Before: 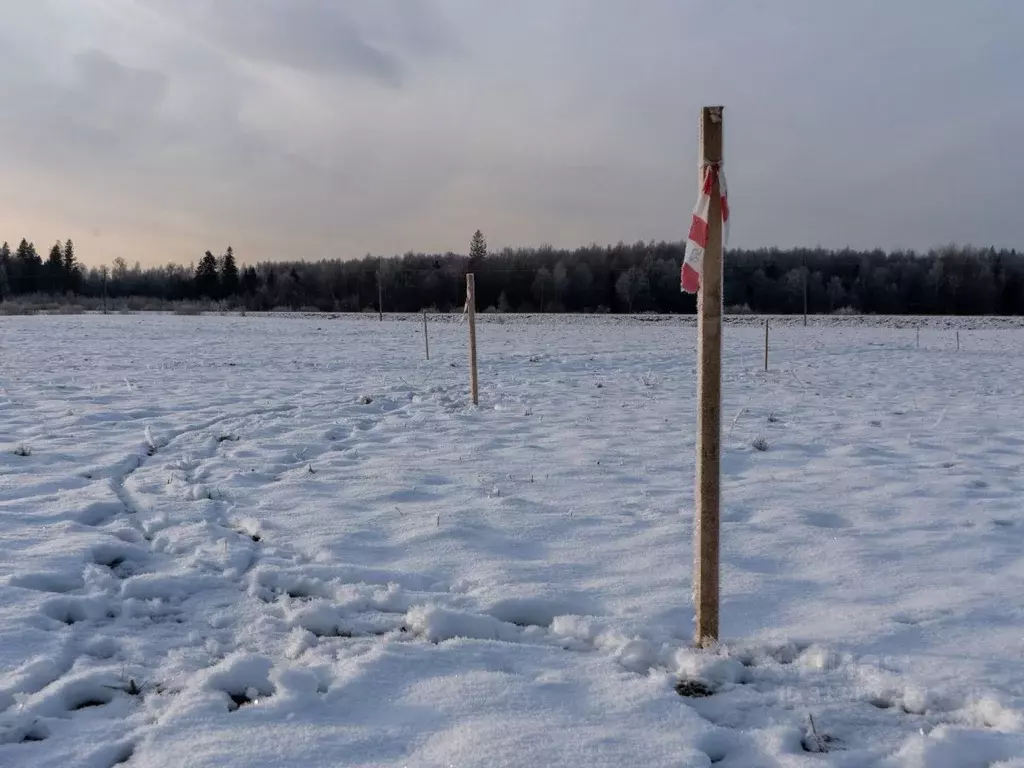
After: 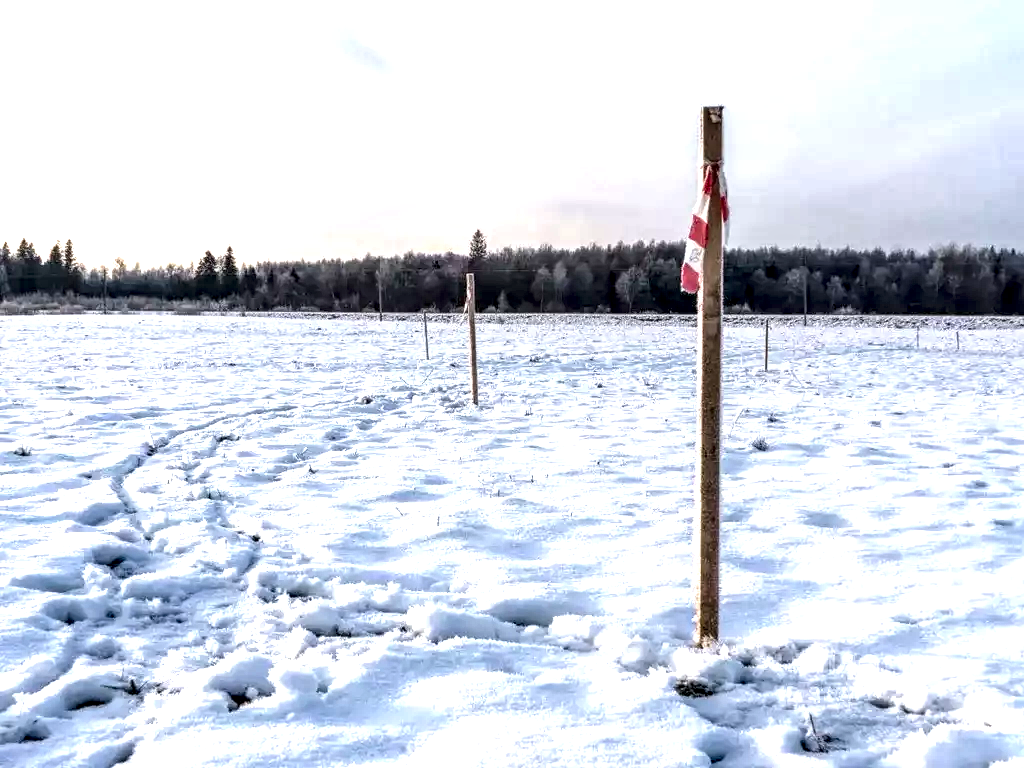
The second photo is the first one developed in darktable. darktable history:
exposure: black level correction 0, exposure 1.743 EV, compensate highlight preservation false
local contrast: highlights 16%, detail 186%
